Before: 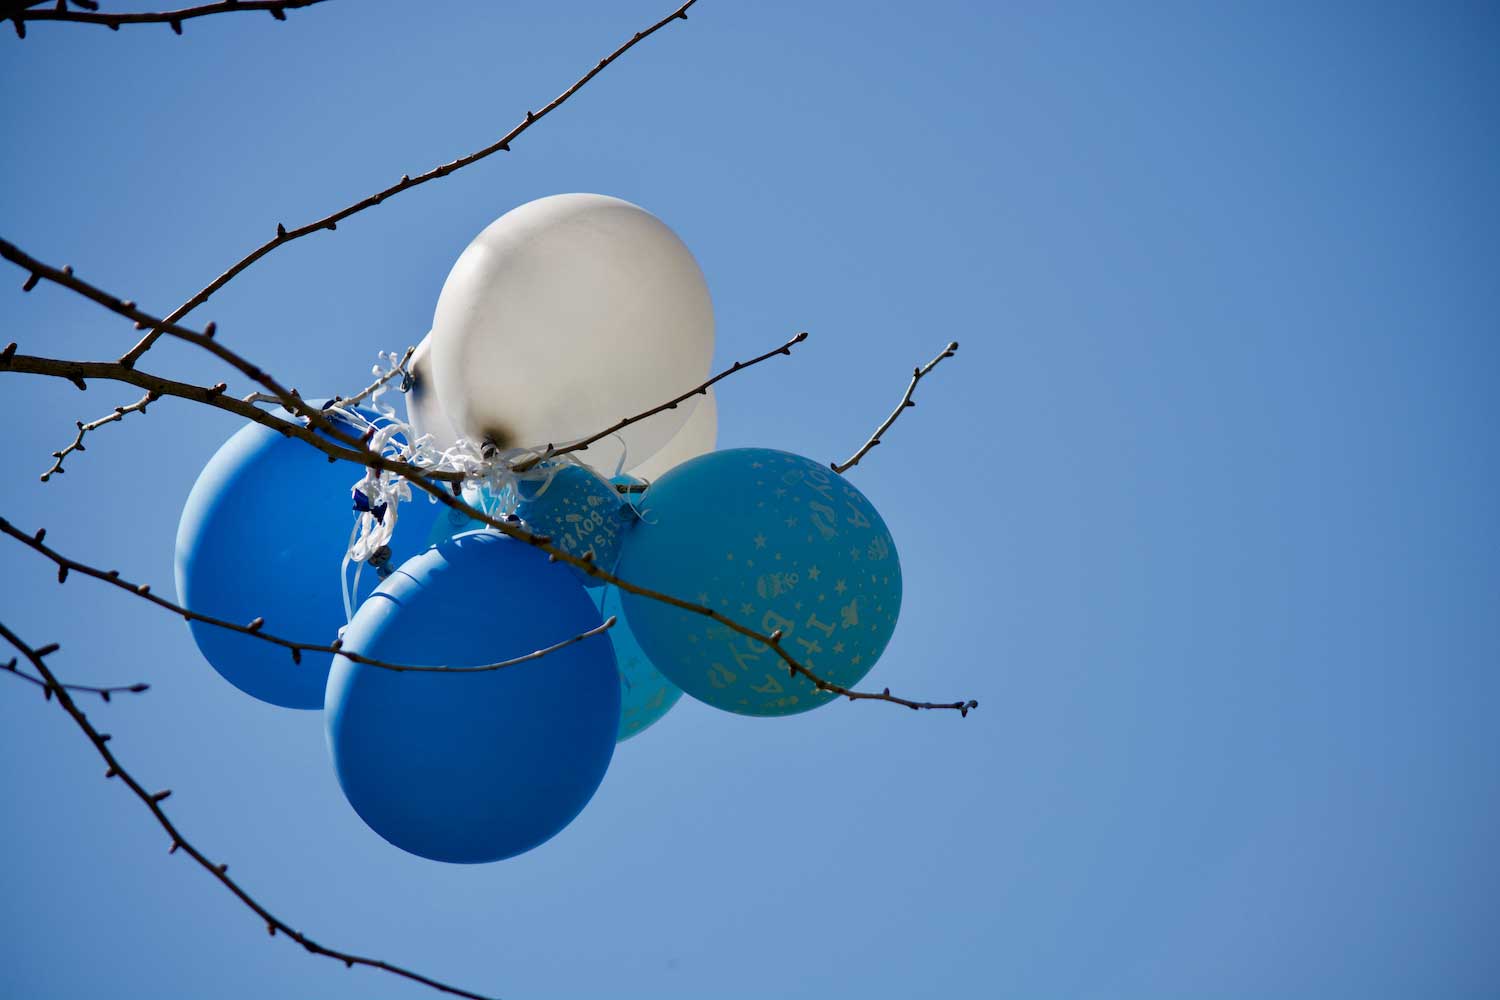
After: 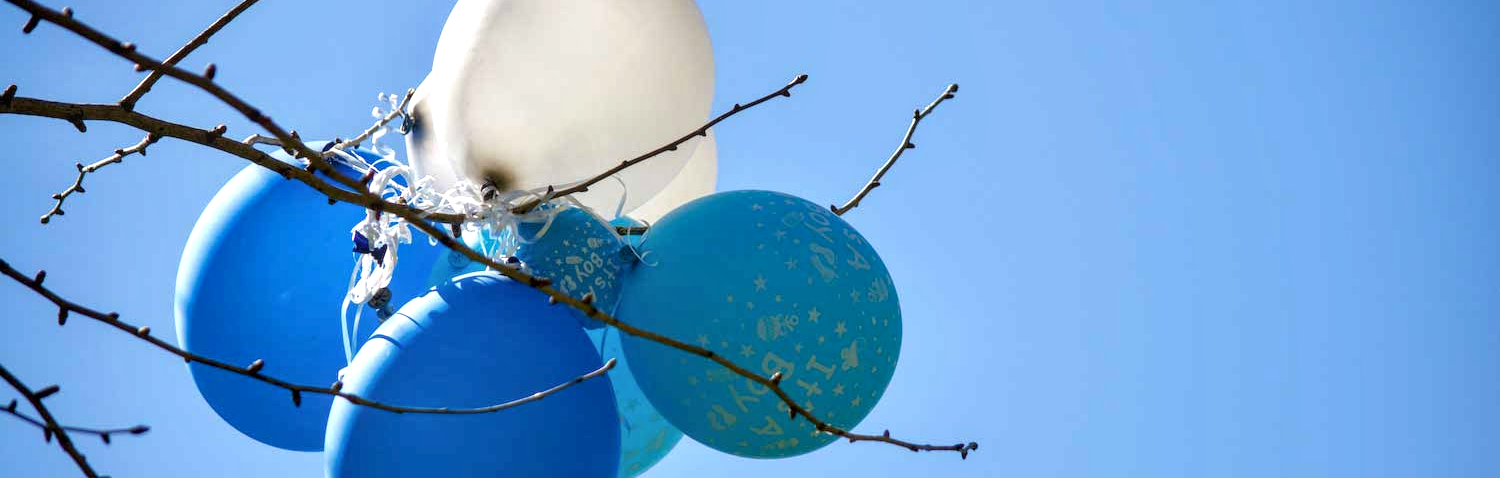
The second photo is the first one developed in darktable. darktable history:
local contrast: on, module defaults
exposure: black level correction 0, exposure 0.693 EV, compensate highlight preservation false
crop and rotate: top 25.869%, bottom 26.262%
